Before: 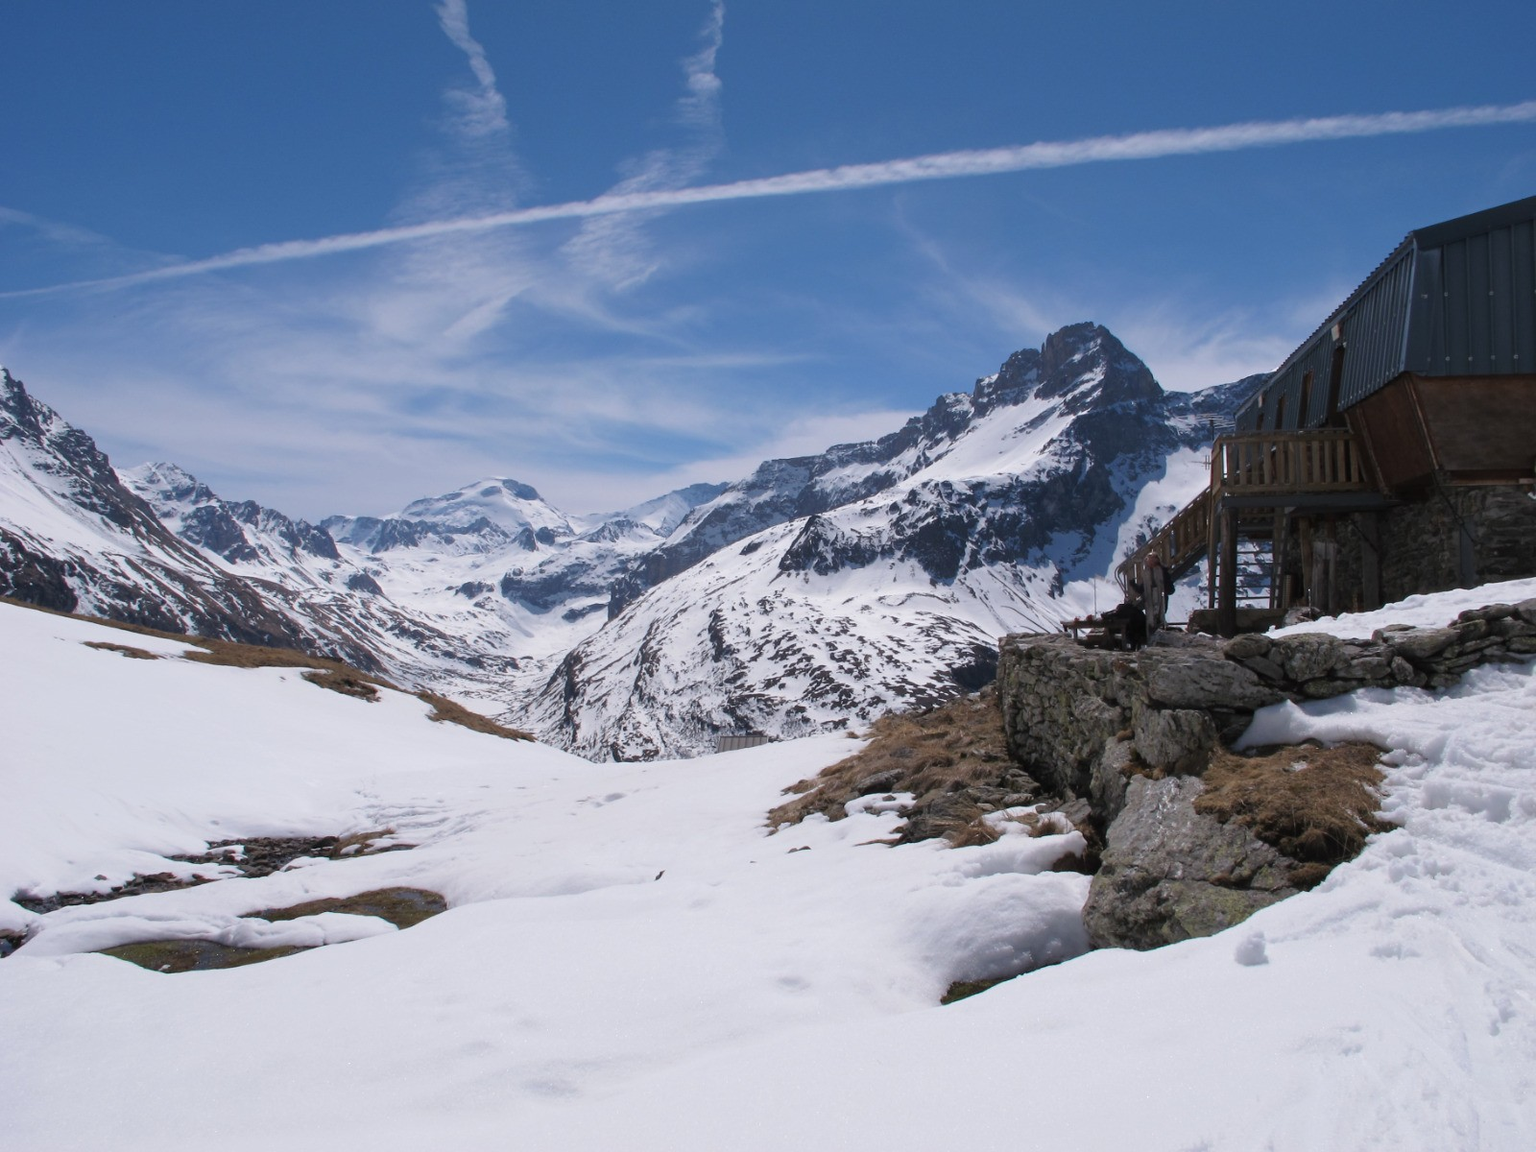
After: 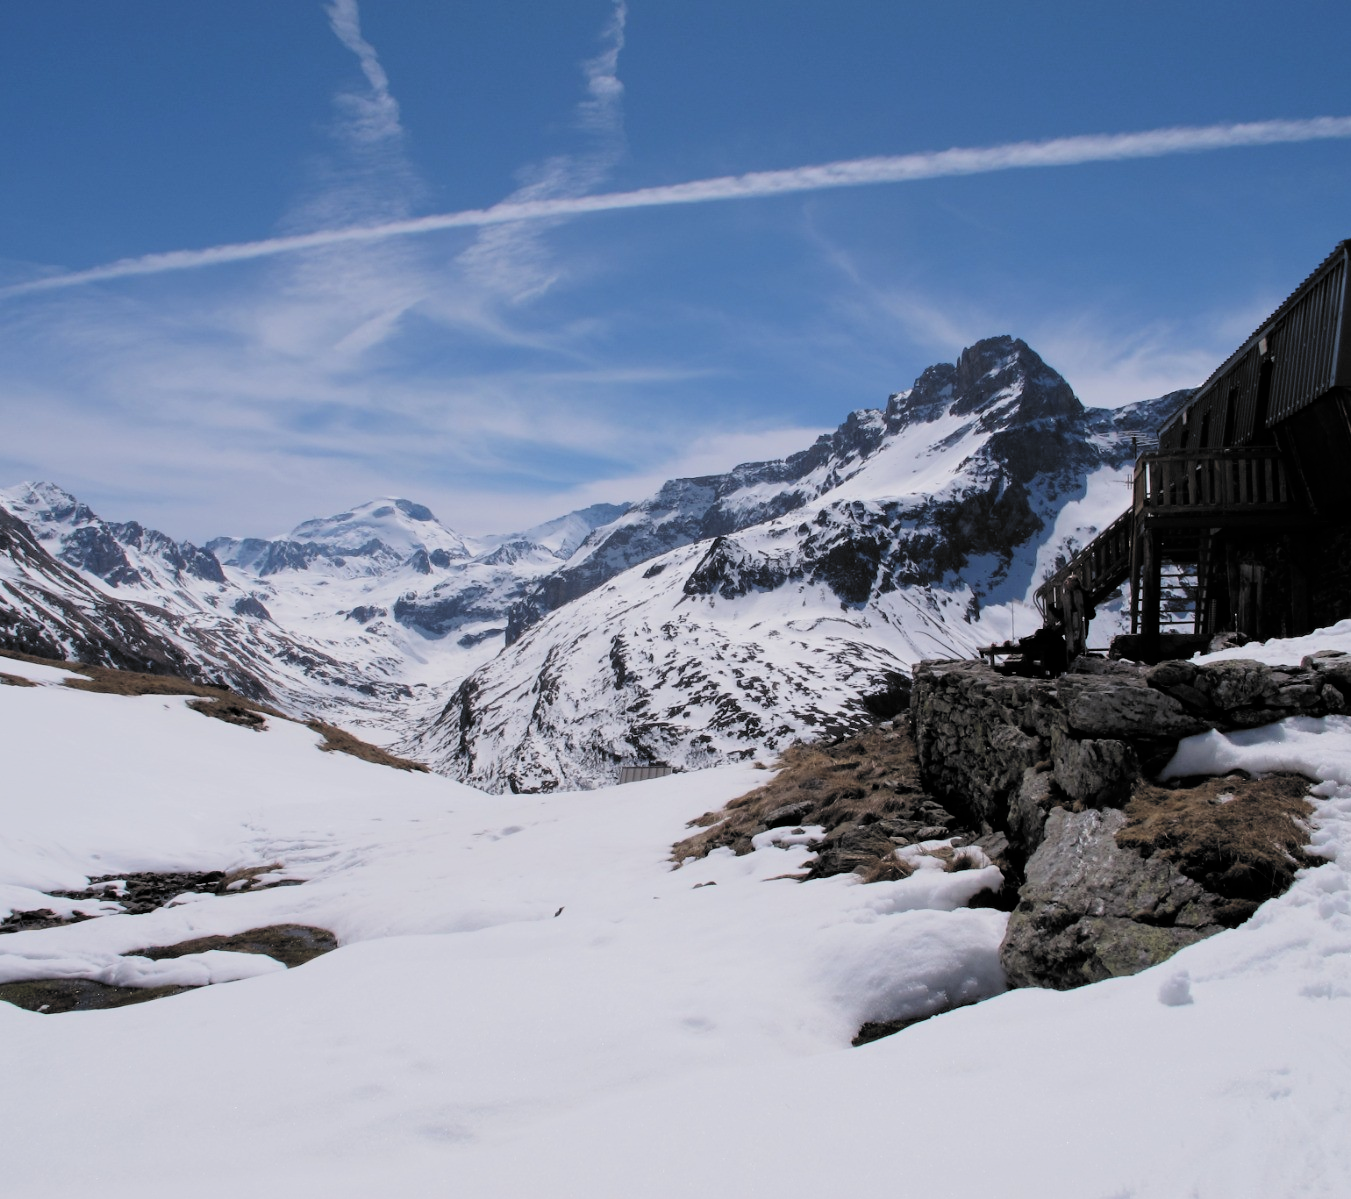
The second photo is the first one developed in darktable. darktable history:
filmic rgb: black relative exposure -5.08 EV, white relative exposure 3.5 EV, hardness 3.17, contrast 1.199, highlights saturation mix -49.36%, color science v6 (2022), iterations of high-quality reconstruction 0
crop: left 8.044%, right 7.464%
